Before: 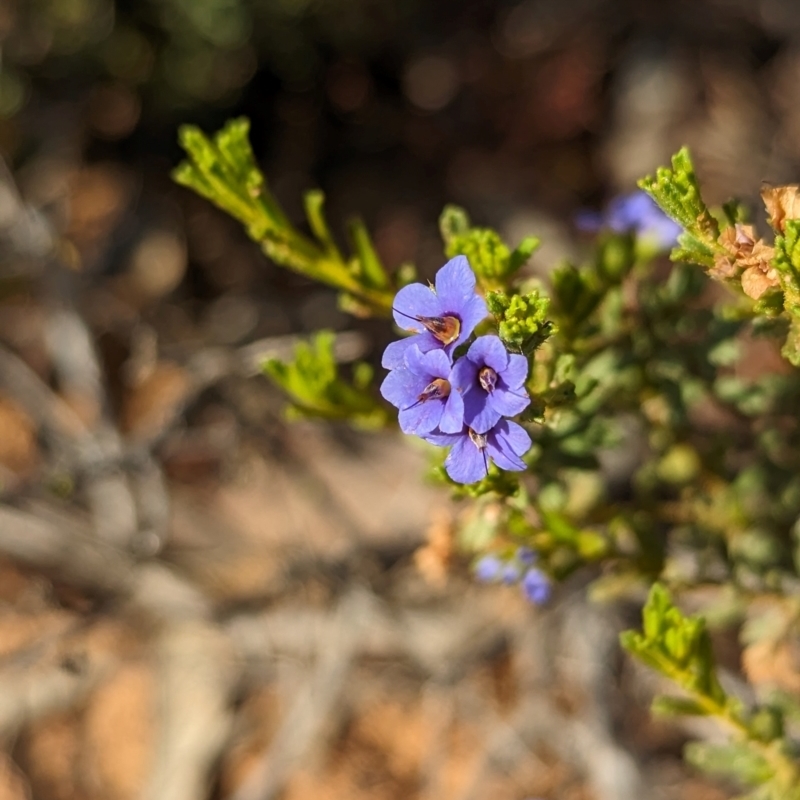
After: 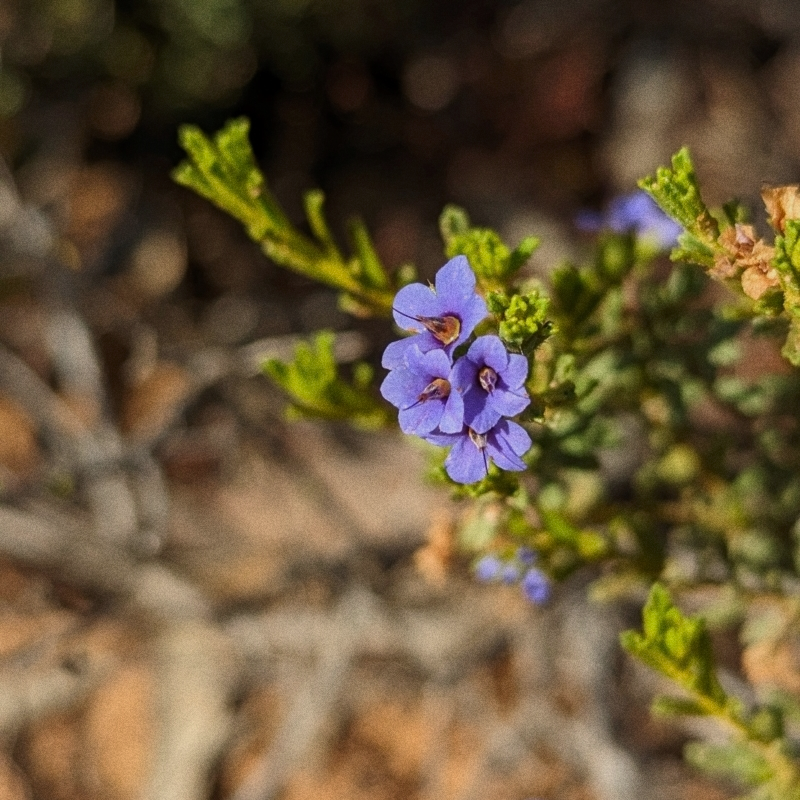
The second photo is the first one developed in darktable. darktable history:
exposure: exposure -0.293 EV, compensate highlight preservation false
grain: coarseness 22.88 ISO
